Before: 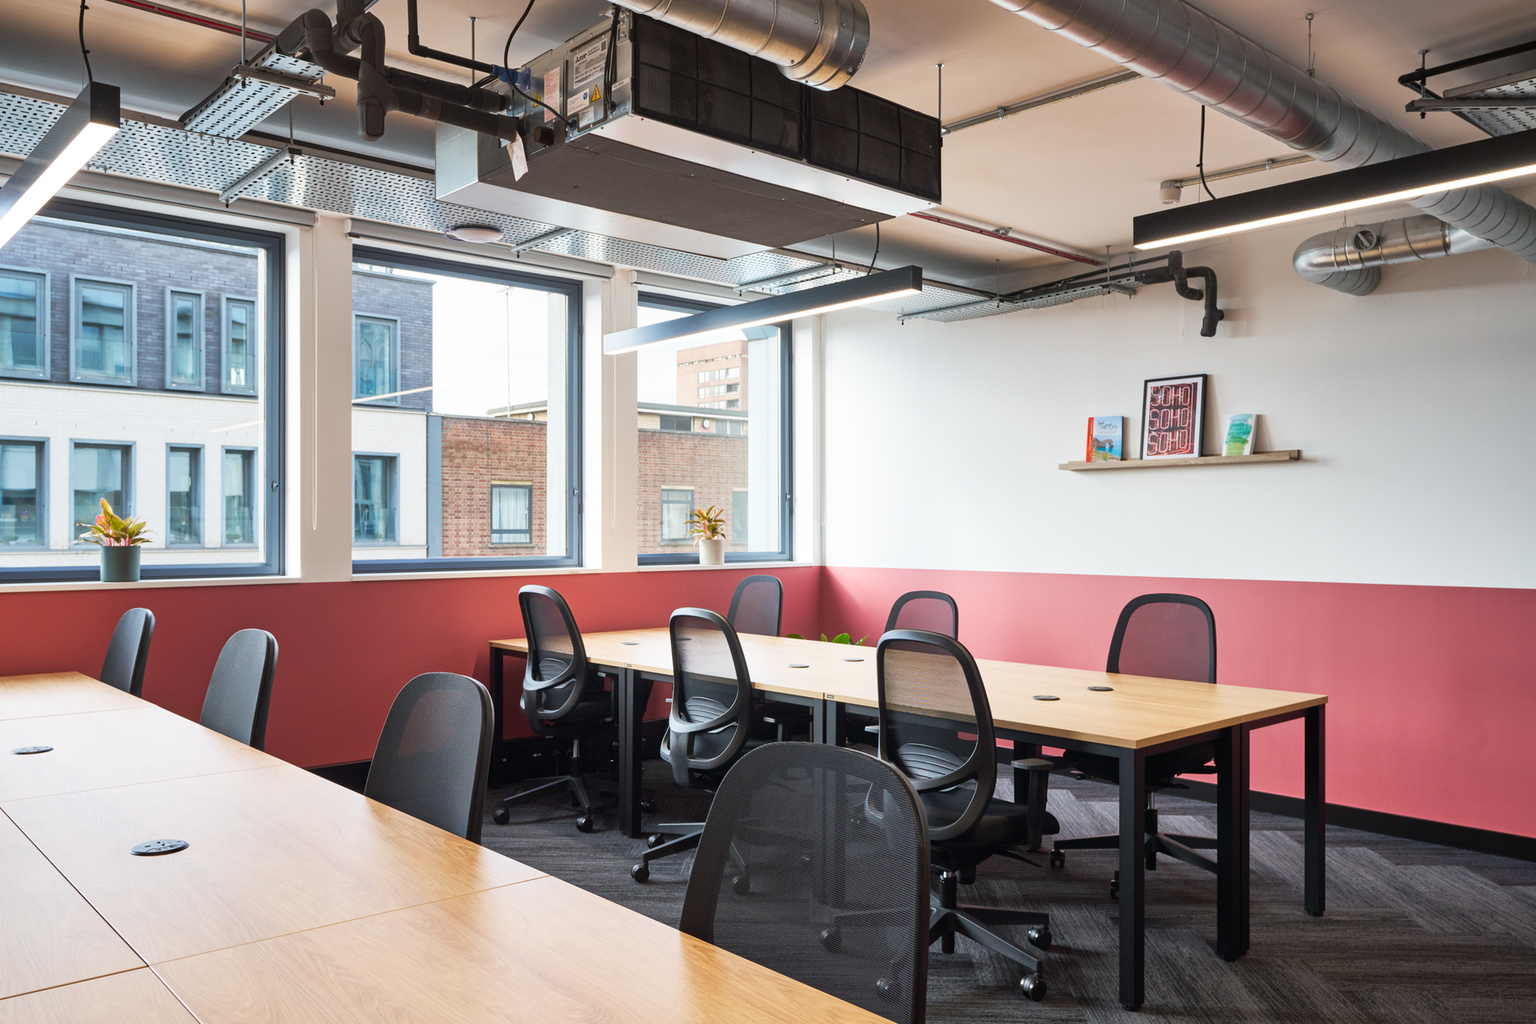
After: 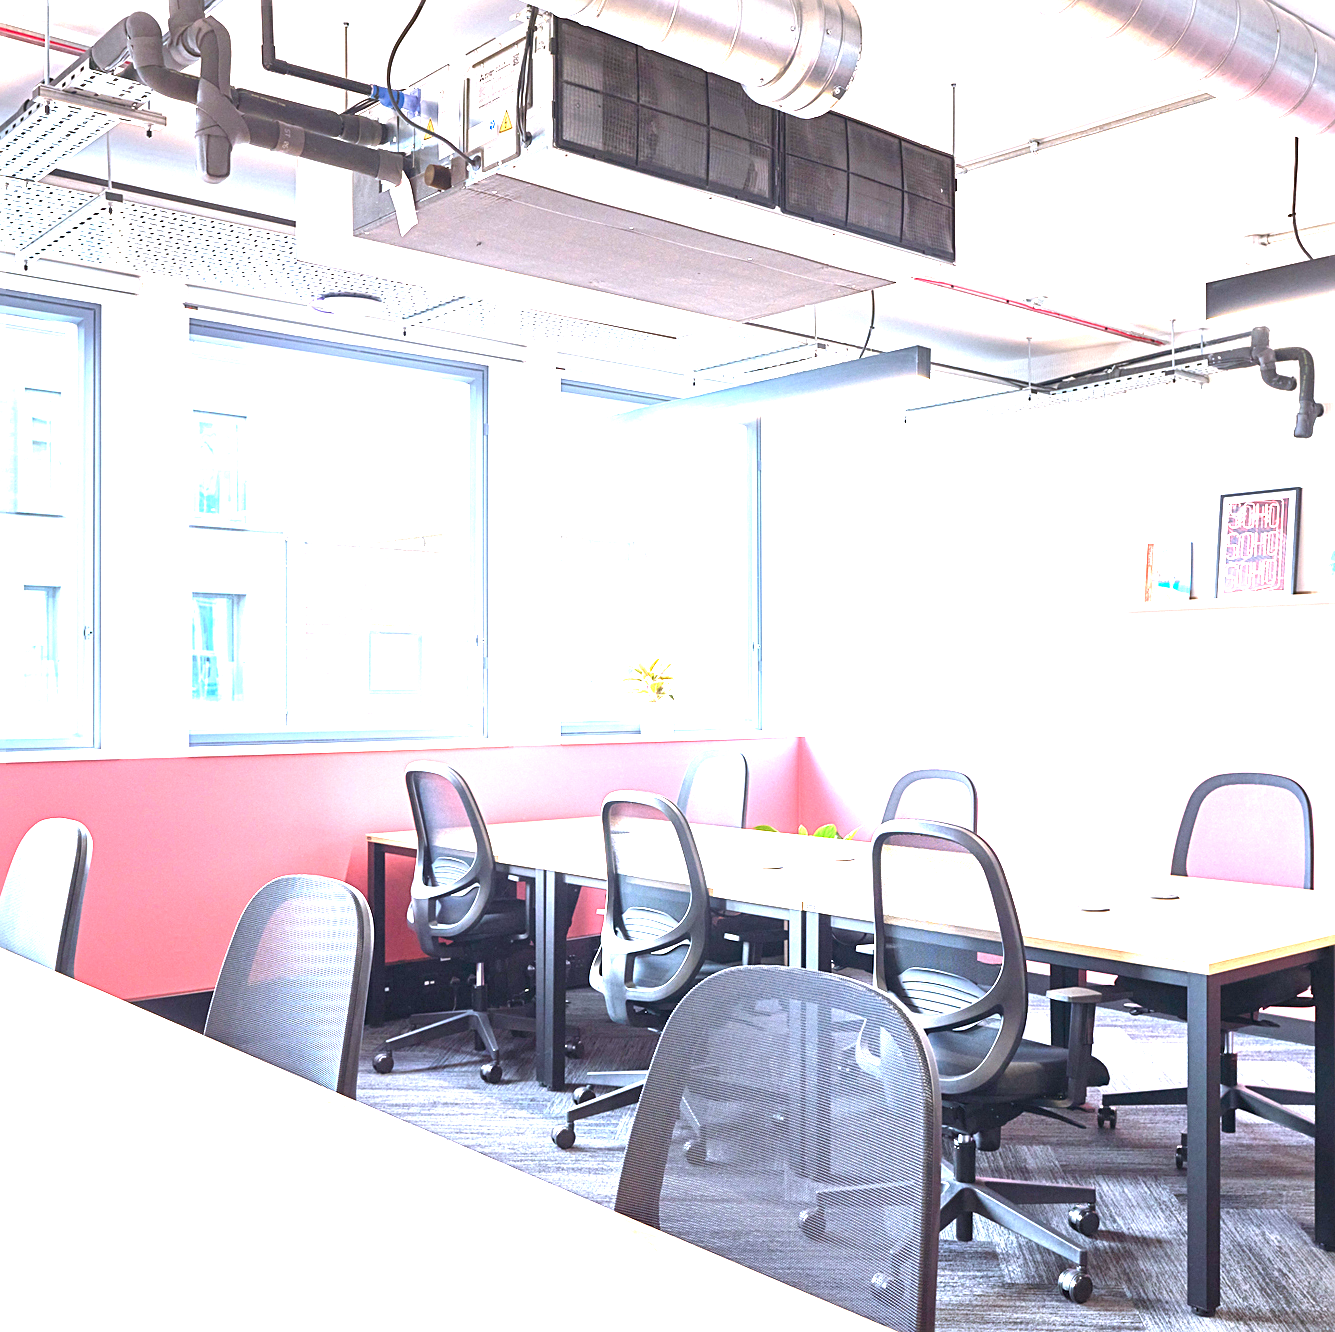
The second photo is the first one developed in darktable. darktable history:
color calibration: illuminant as shot in camera, x 0.369, y 0.382, temperature 4315.14 K
crop and rotate: left 13.511%, right 19.73%
sharpen: radius 2.129, amount 0.382, threshold 0.111
exposure: exposure 3.082 EV, compensate exposure bias true, compensate highlight preservation false
